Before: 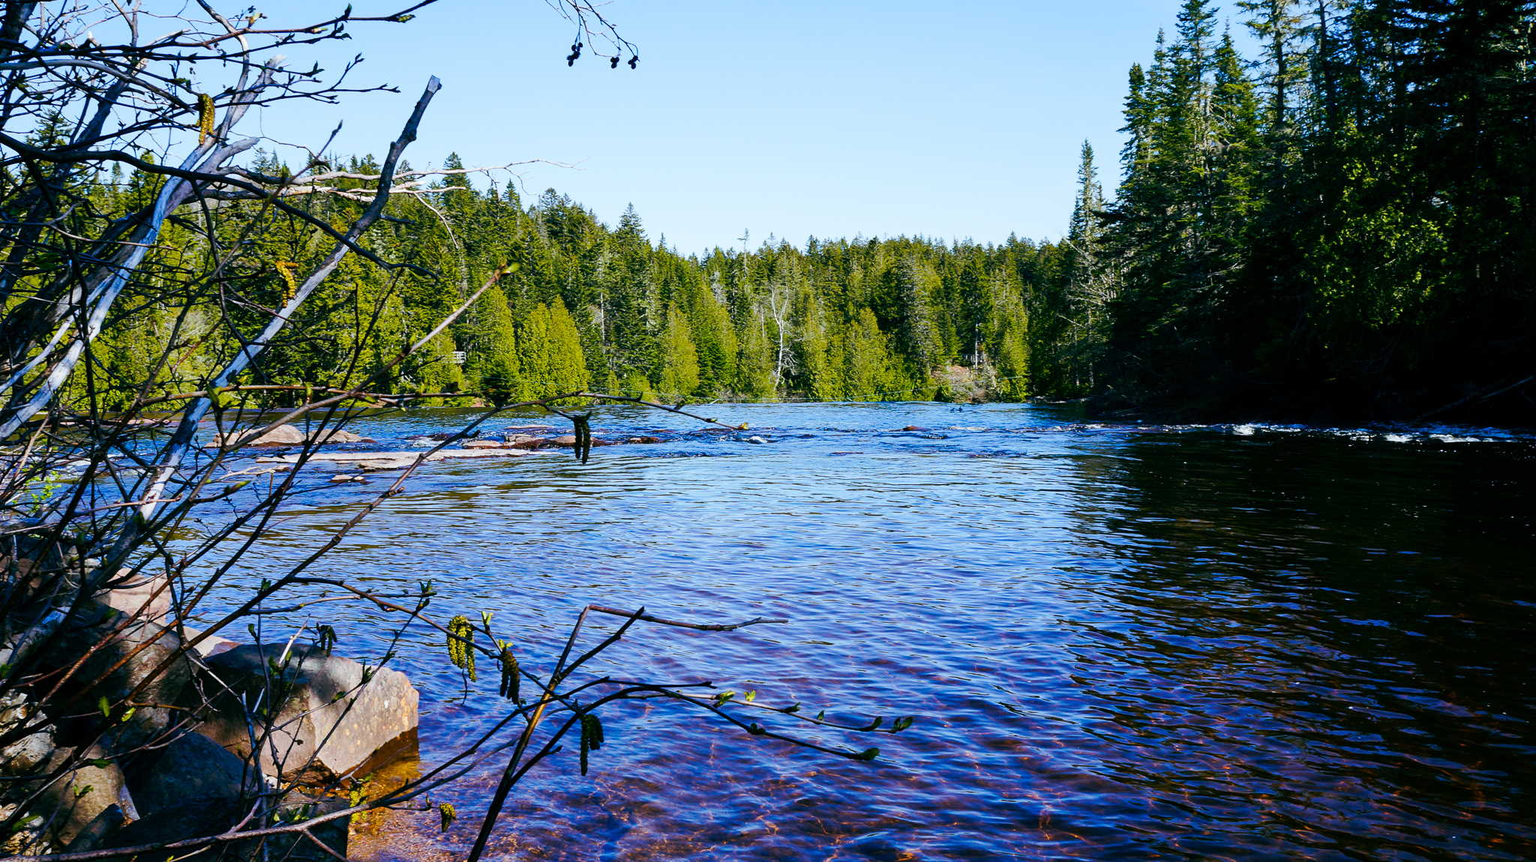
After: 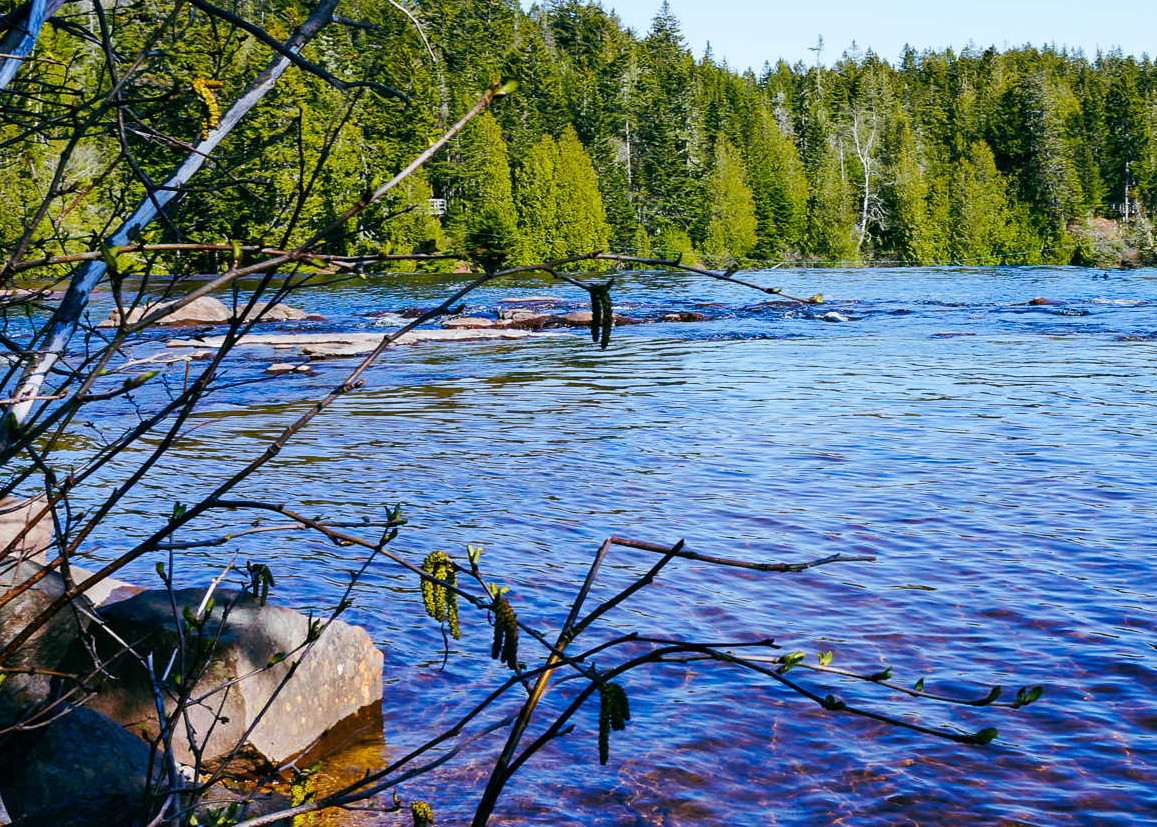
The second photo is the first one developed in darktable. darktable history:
crop: left 8.566%, top 23.531%, right 34.894%, bottom 4.513%
